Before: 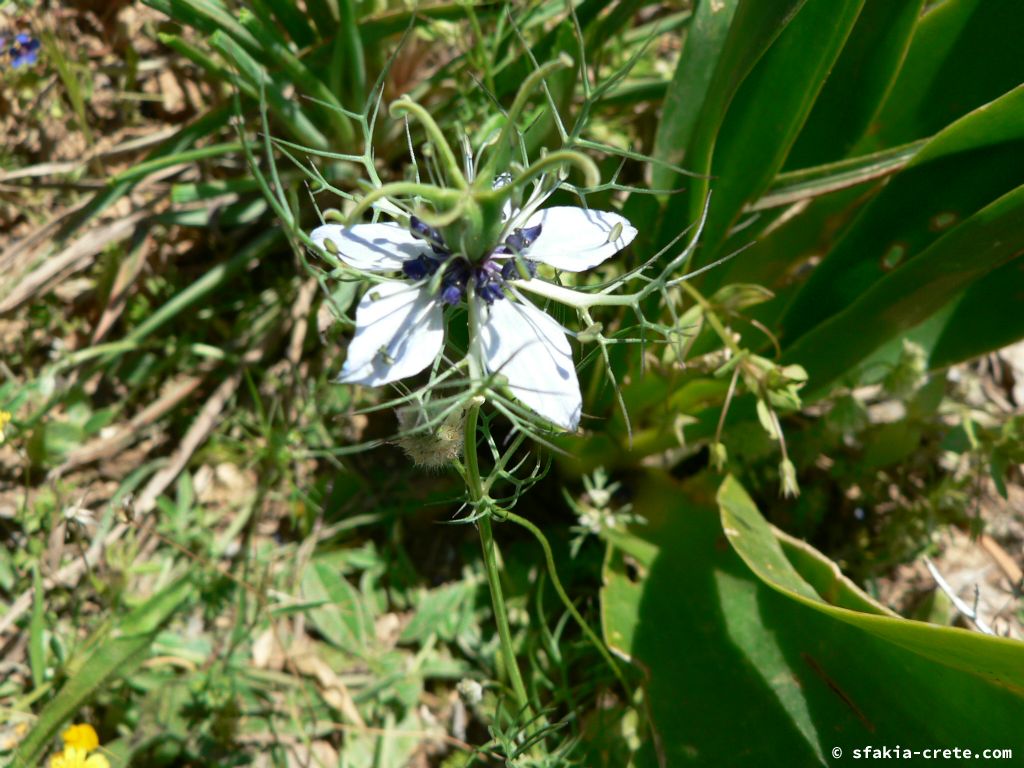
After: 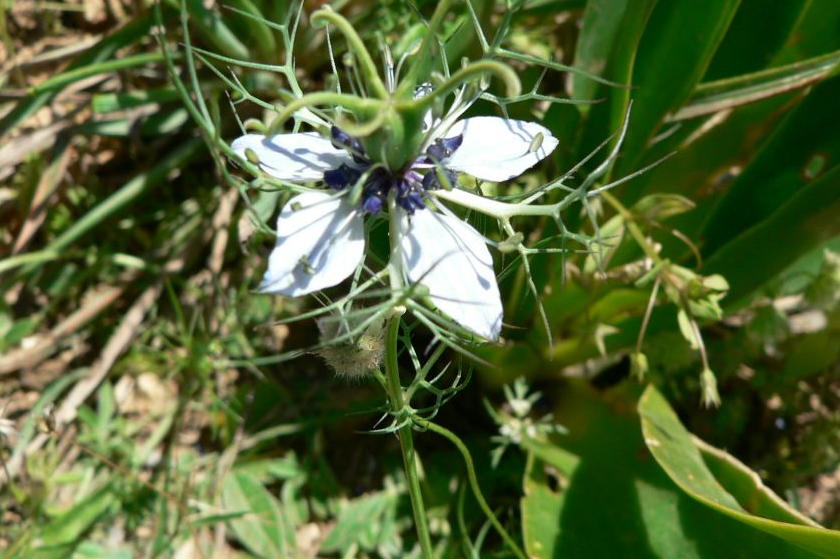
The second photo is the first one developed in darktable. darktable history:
crop: left 7.807%, top 11.801%, right 9.984%, bottom 15.404%
